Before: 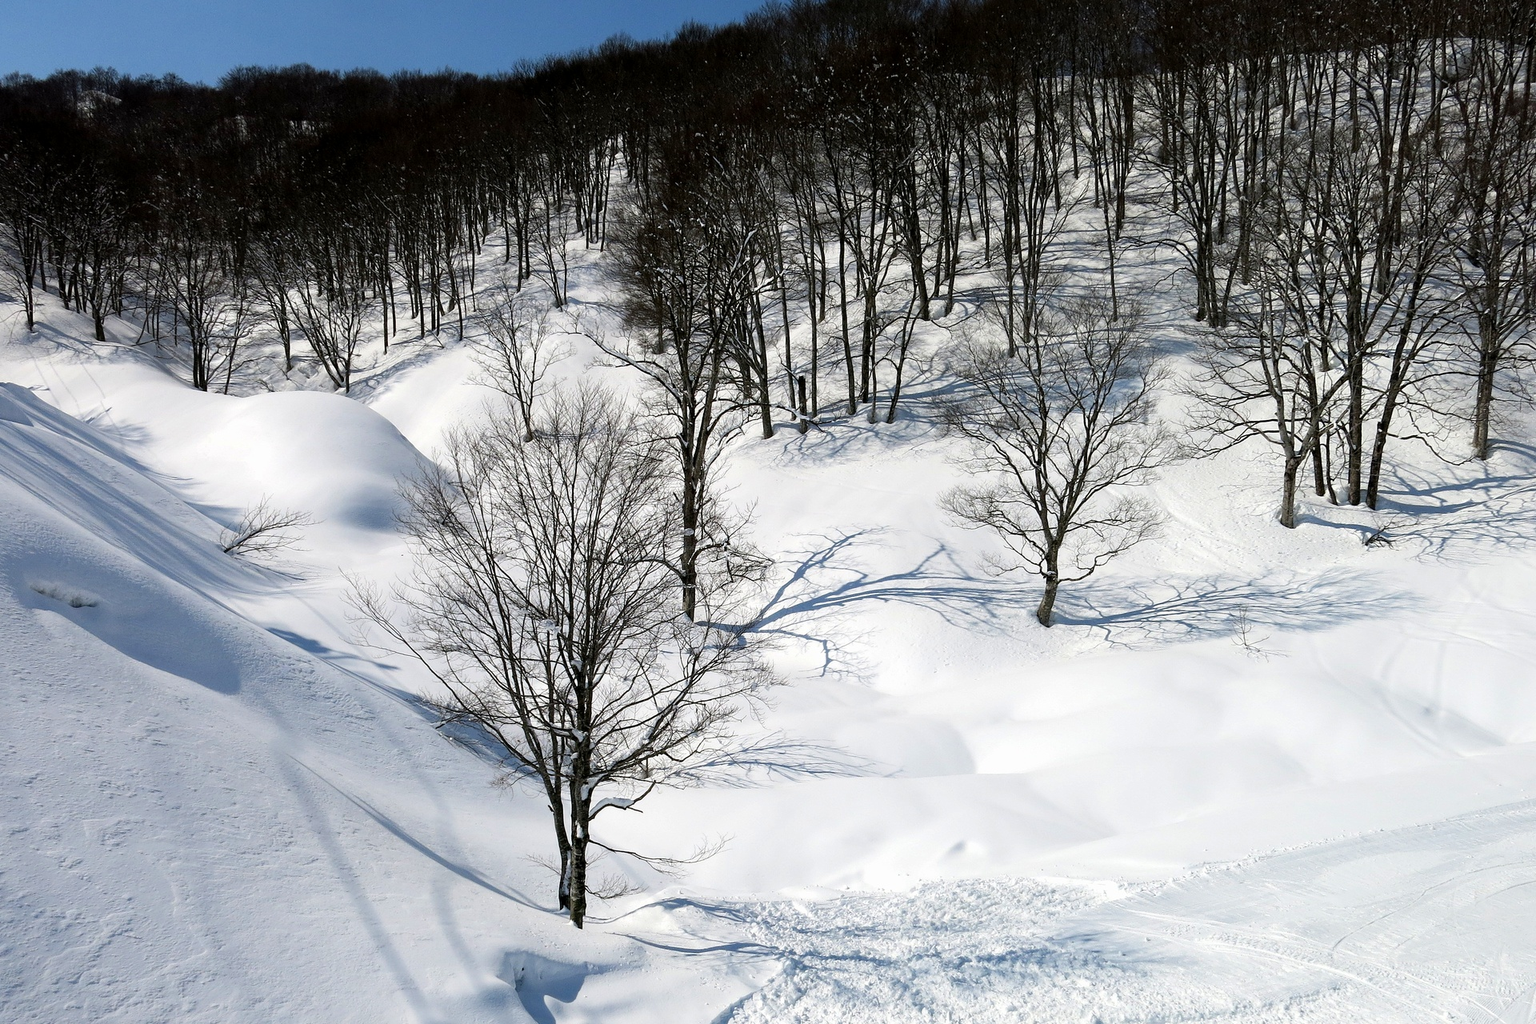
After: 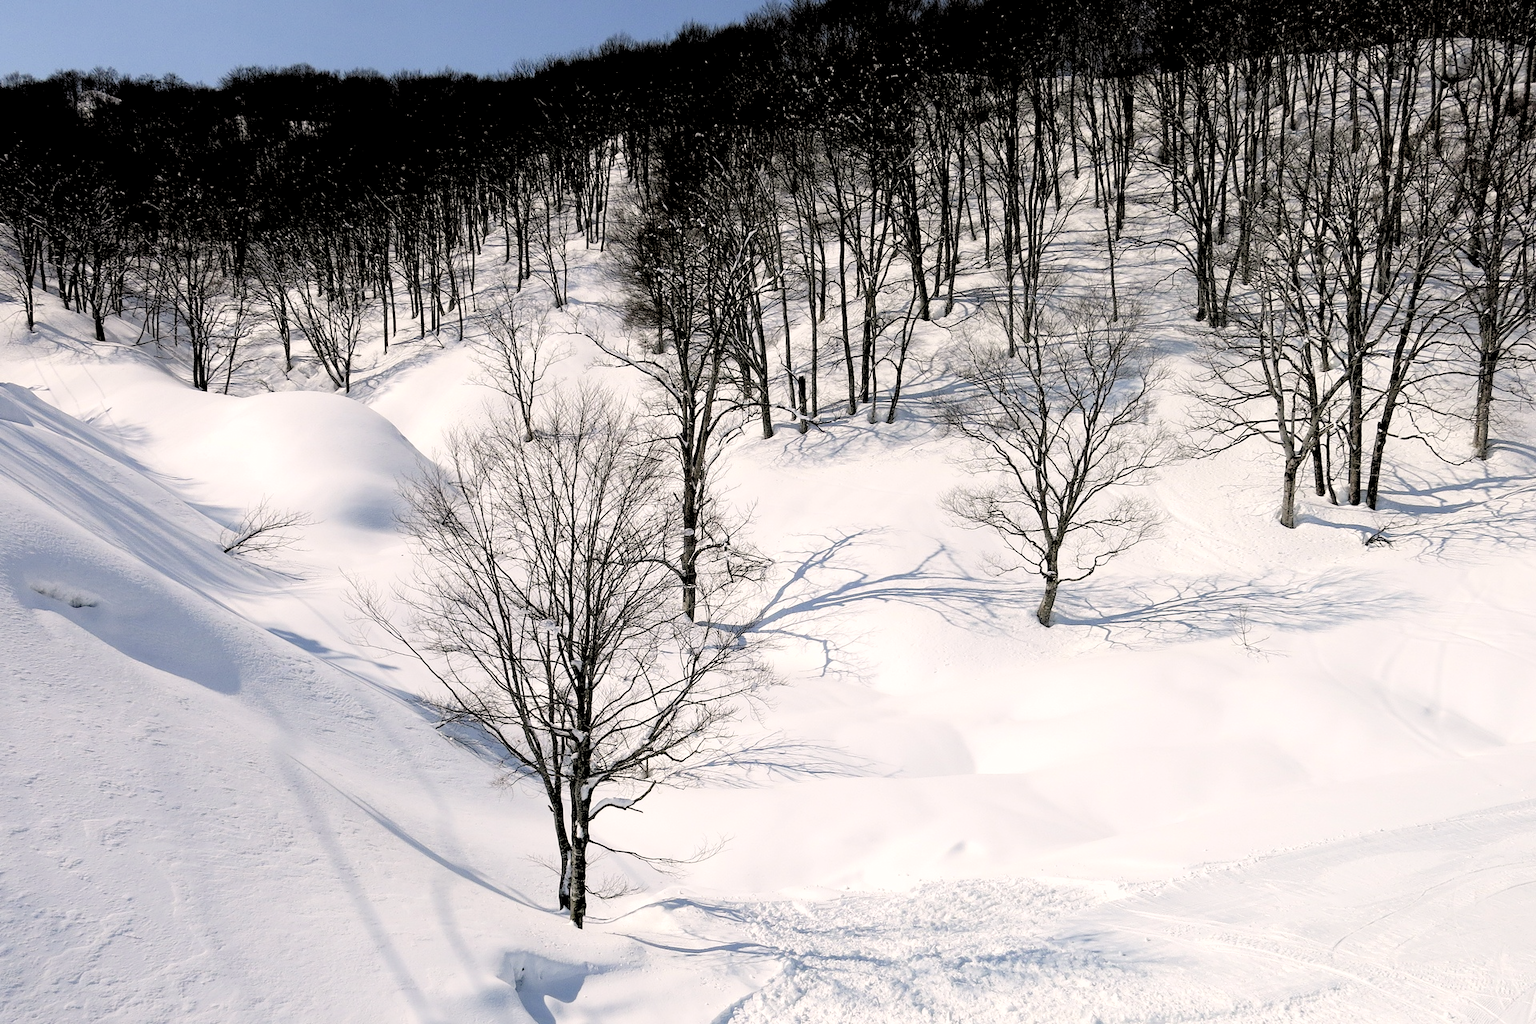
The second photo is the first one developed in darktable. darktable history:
levels: levels [0.093, 0.434, 0.988]
color correction: highlights a* 5.59, highlights b* 5.24, saturation 0.651
